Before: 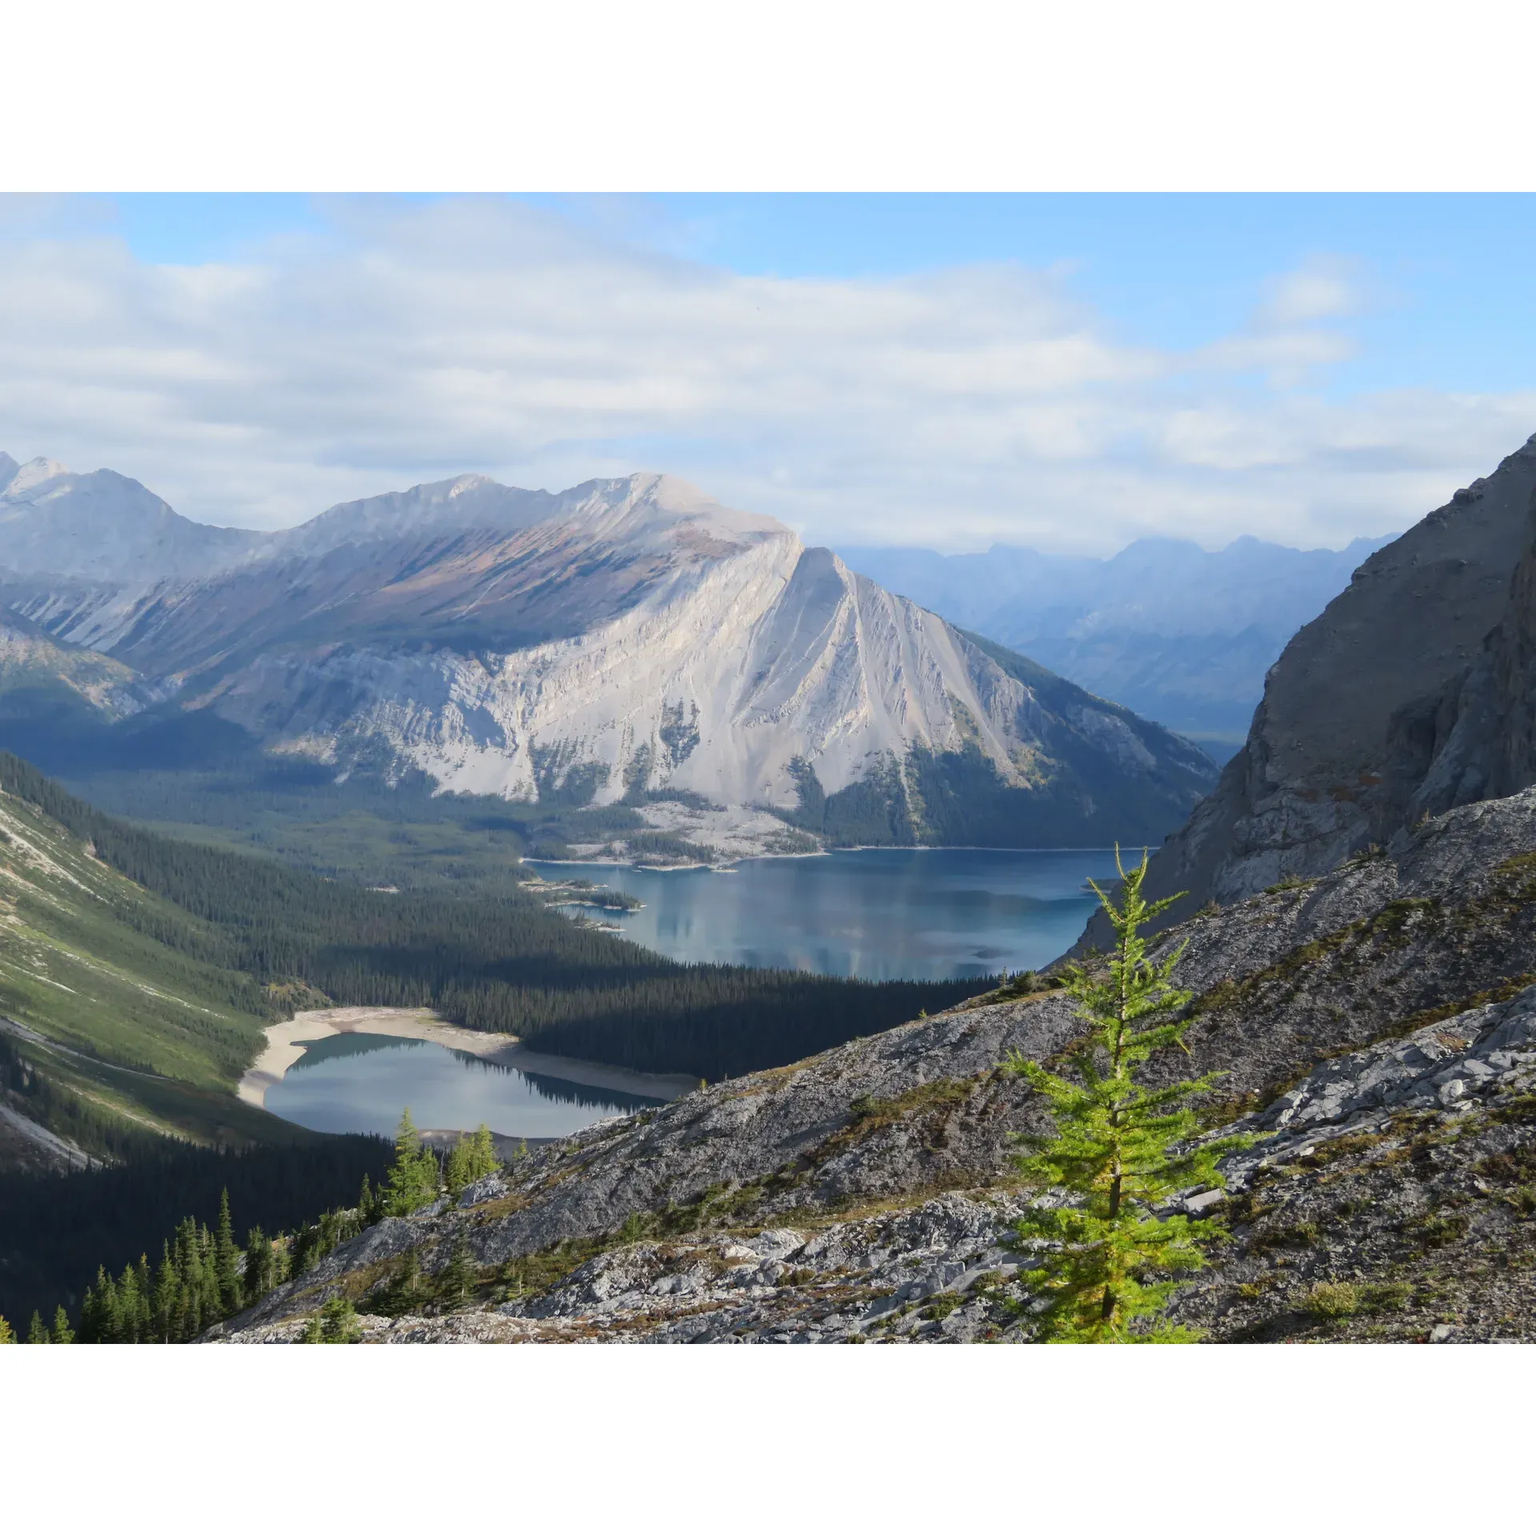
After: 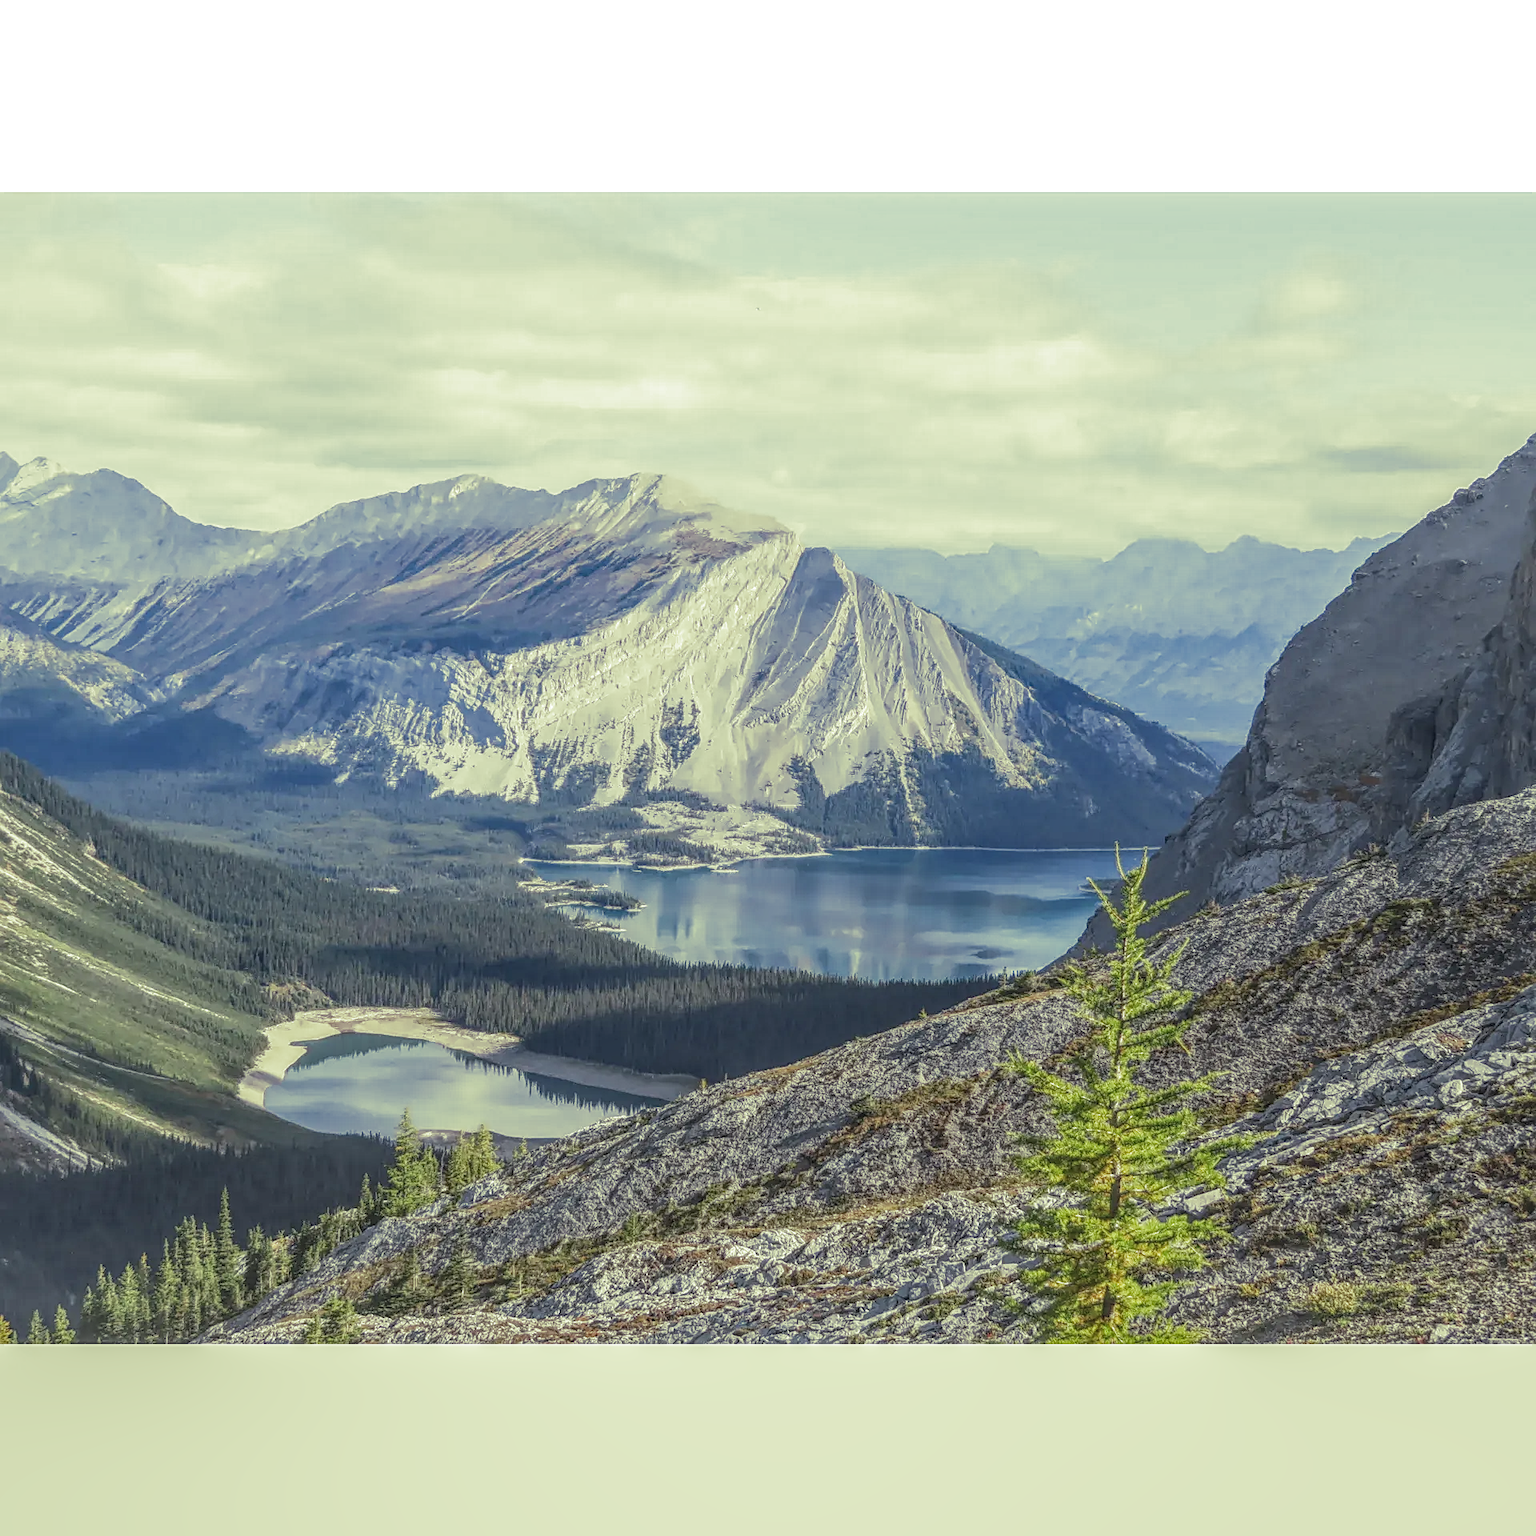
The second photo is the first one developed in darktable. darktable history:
local contrast: highlights 0%, shadows 0%, detail 200%, midtone range 0.25
split-toning: shadows › hue 290.82°, shadows › saturation 0.34, highlights › saturation 0.38, balance 0, compress 50%
sharpen: amount 0.575
